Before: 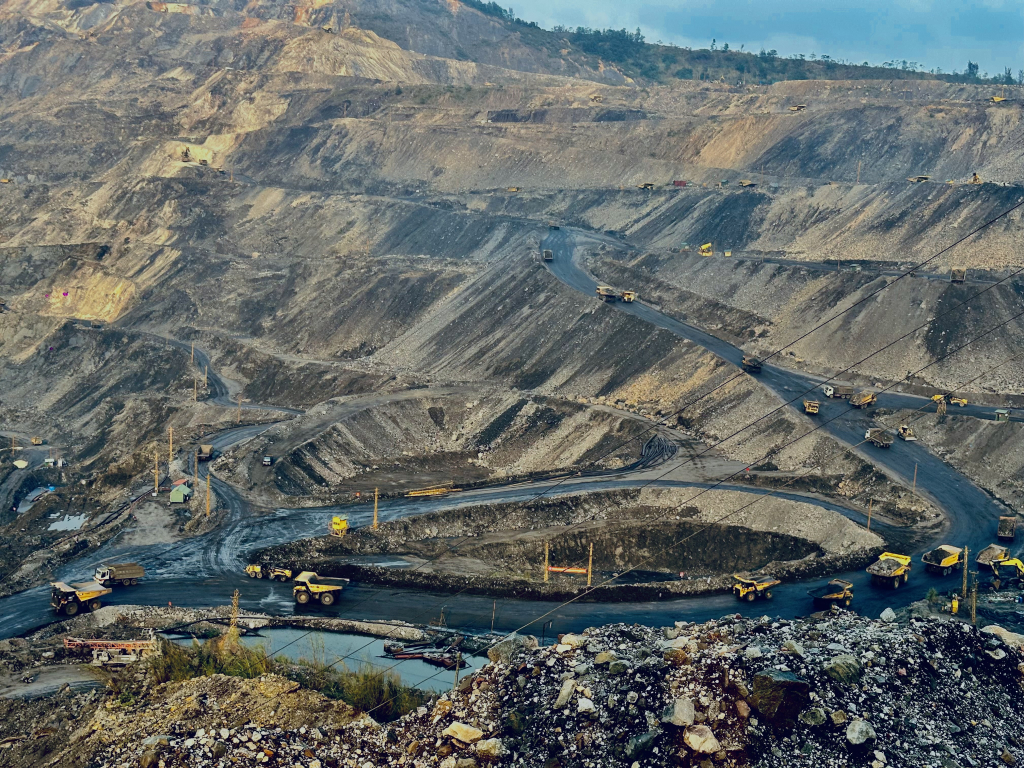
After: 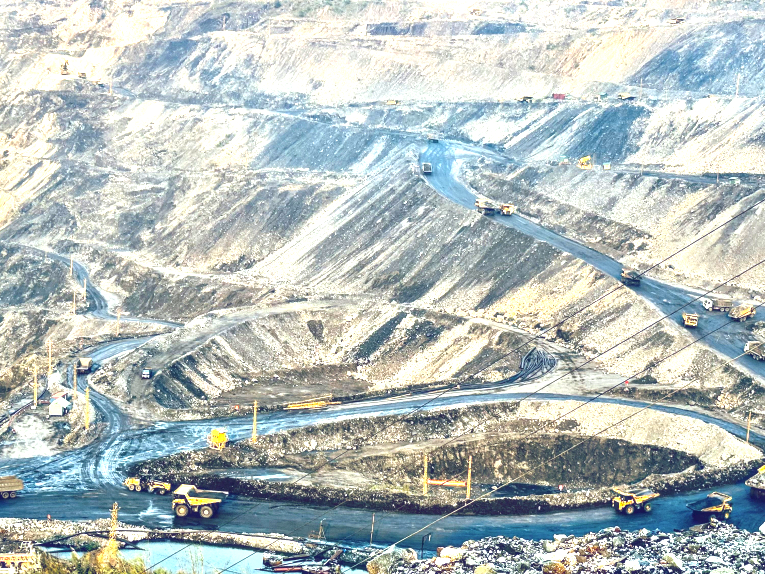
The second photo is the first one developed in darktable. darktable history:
crop and rotate: left 11.831%, top 11.346%, right 13.429%, bottom 13.899%
exposure: black level correction 0, exposure 2 EV, compensate highlight preservation false
local contrast: detail 110%
